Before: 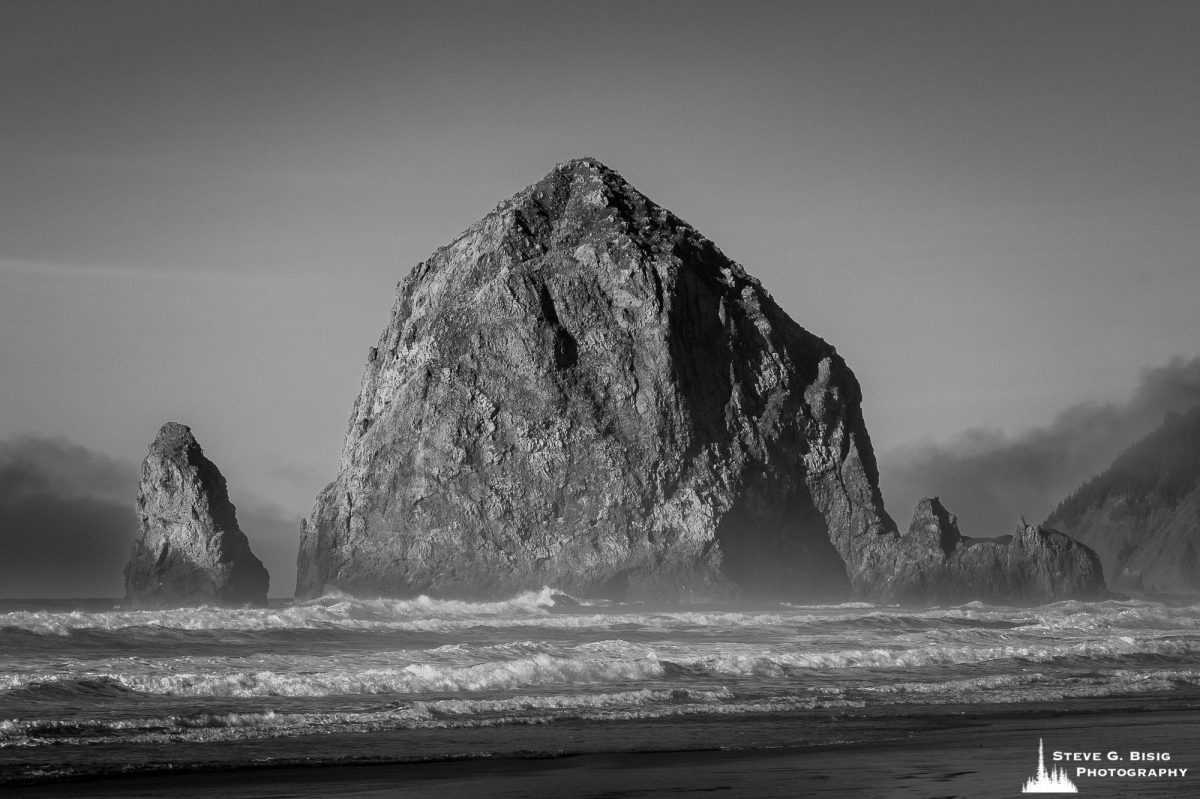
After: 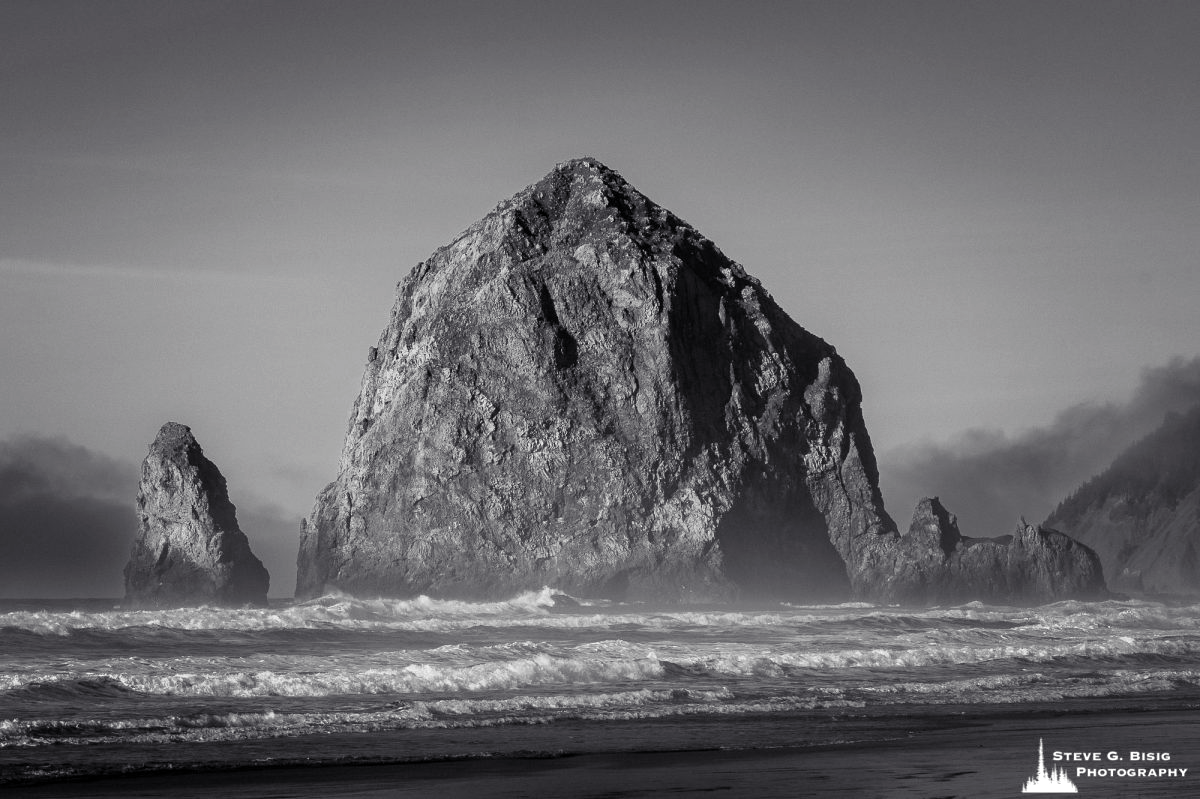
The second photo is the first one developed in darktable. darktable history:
color balance rgb: shadows lift › chroma 2.931%, shadows lift › hue 279.47°, highlights gain › luminance 18.083%, linear chroma grading › global chroma 14.627%, perceptual saturation grading › global saturation 42.817%
